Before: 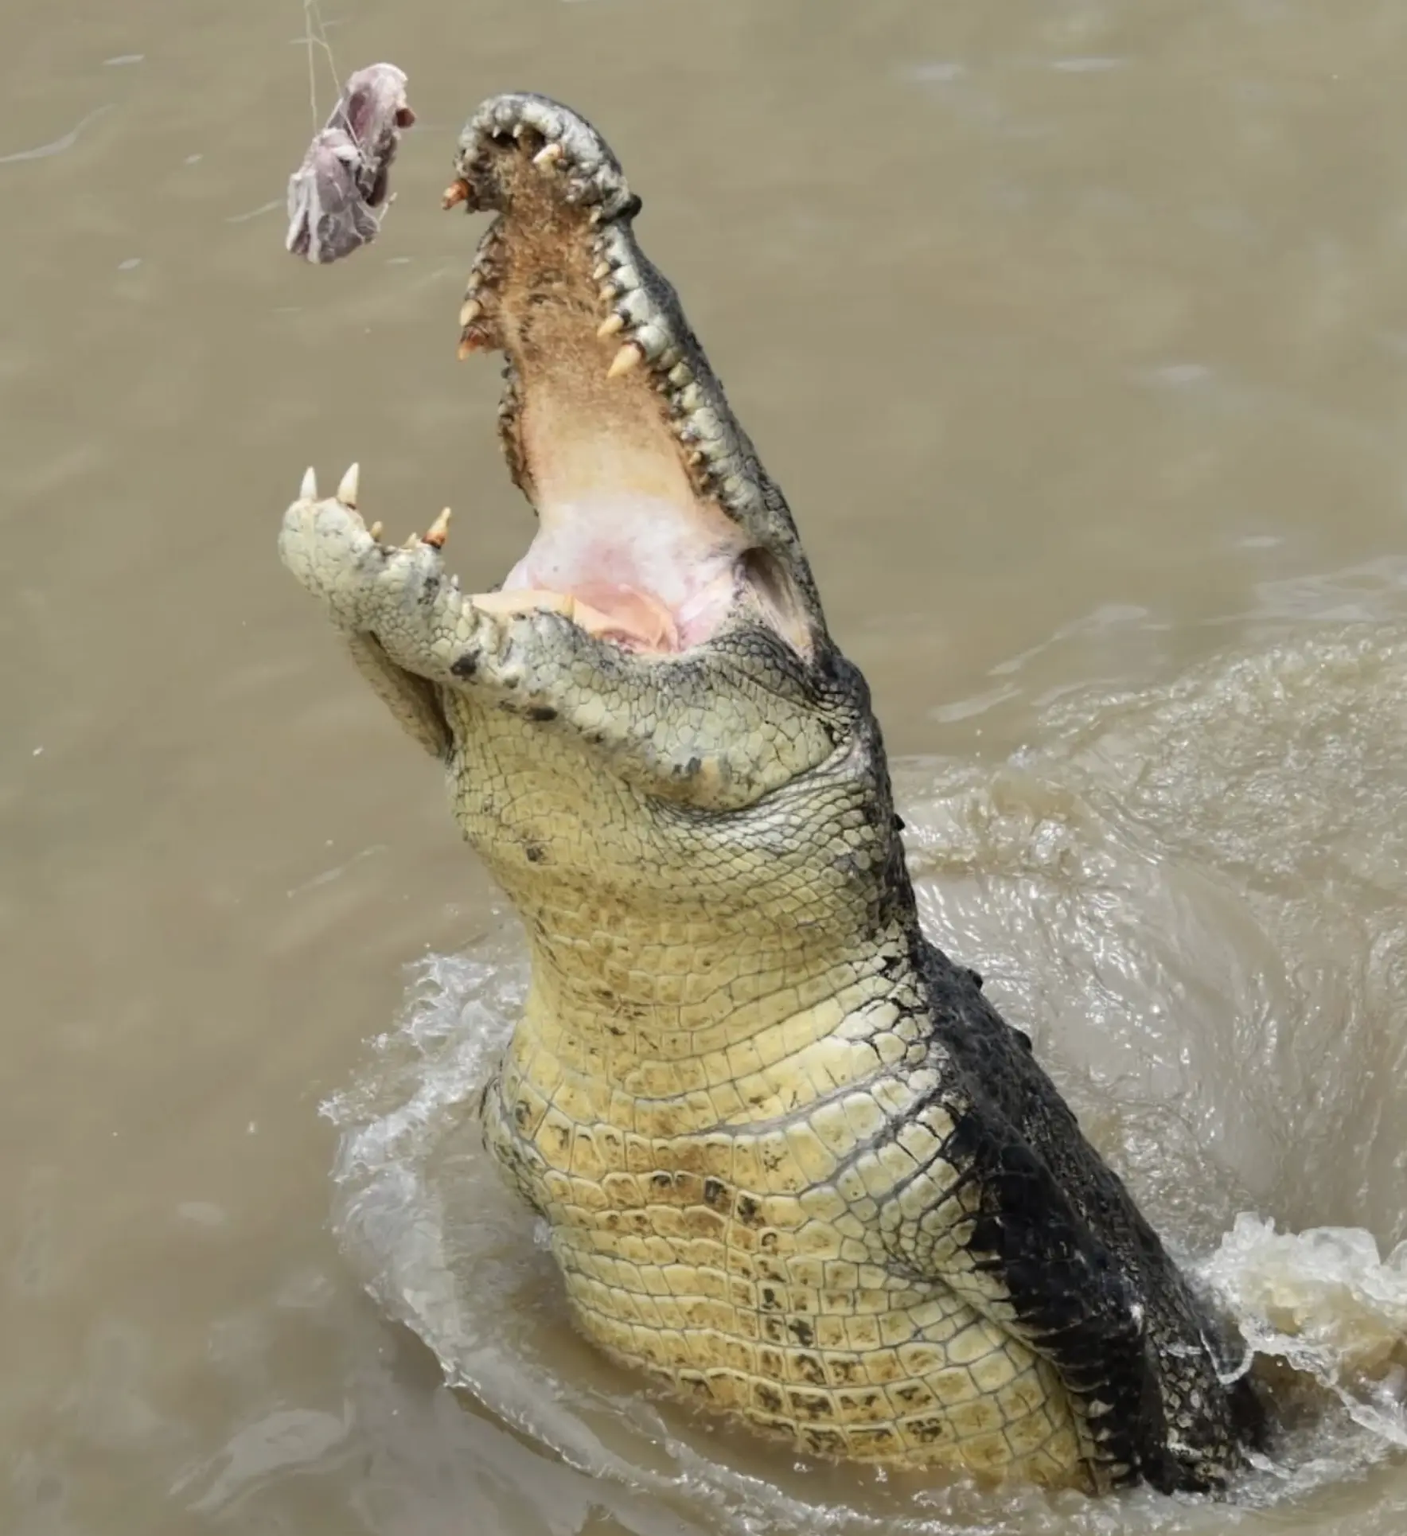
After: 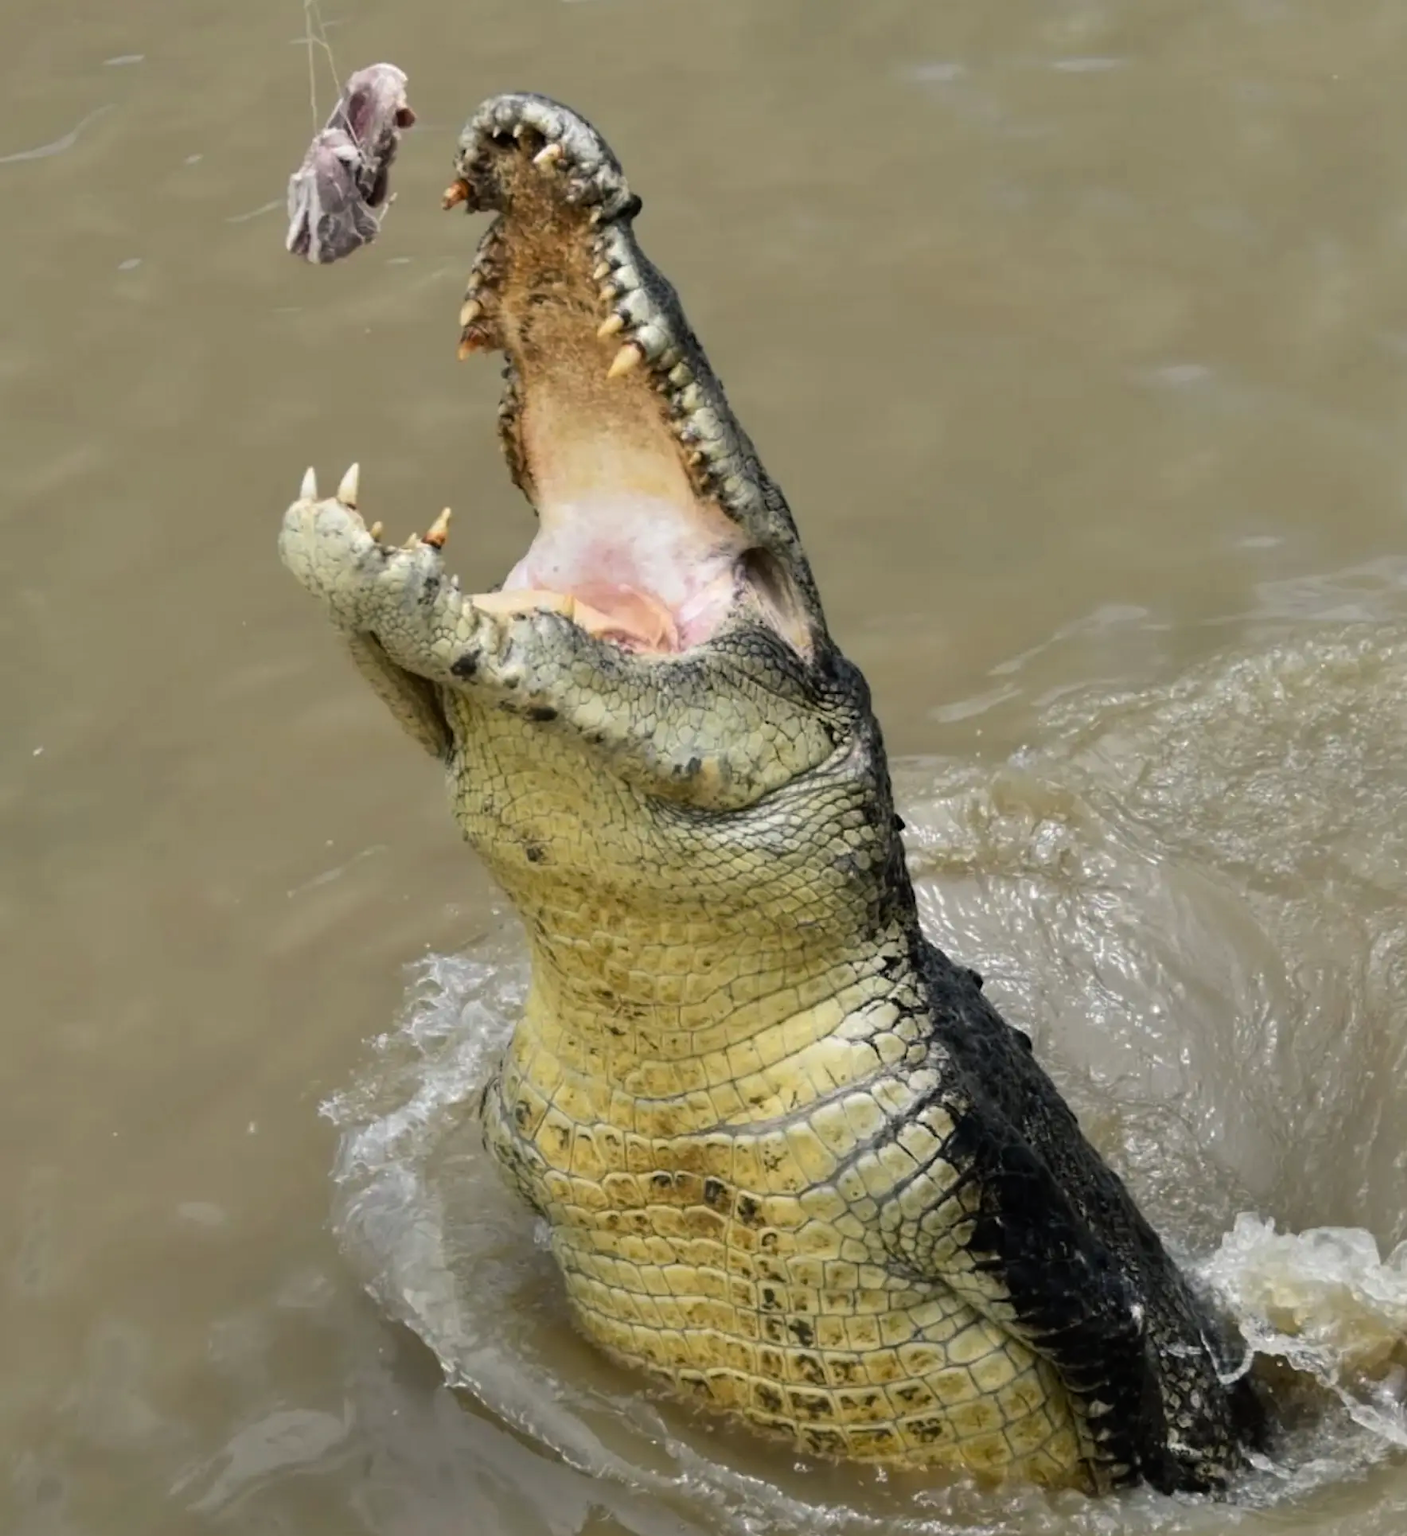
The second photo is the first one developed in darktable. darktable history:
color balance rgb: shadows lift › chroma 1.04%, shadows lift › hue 215.55°, power › luminance -14.792%, perceptual saturation grading › global saturation 19.577%, global vibrance 14.423%
shadows and highlights: shadows 3.53, highlights -16.84, soften with gaussian
